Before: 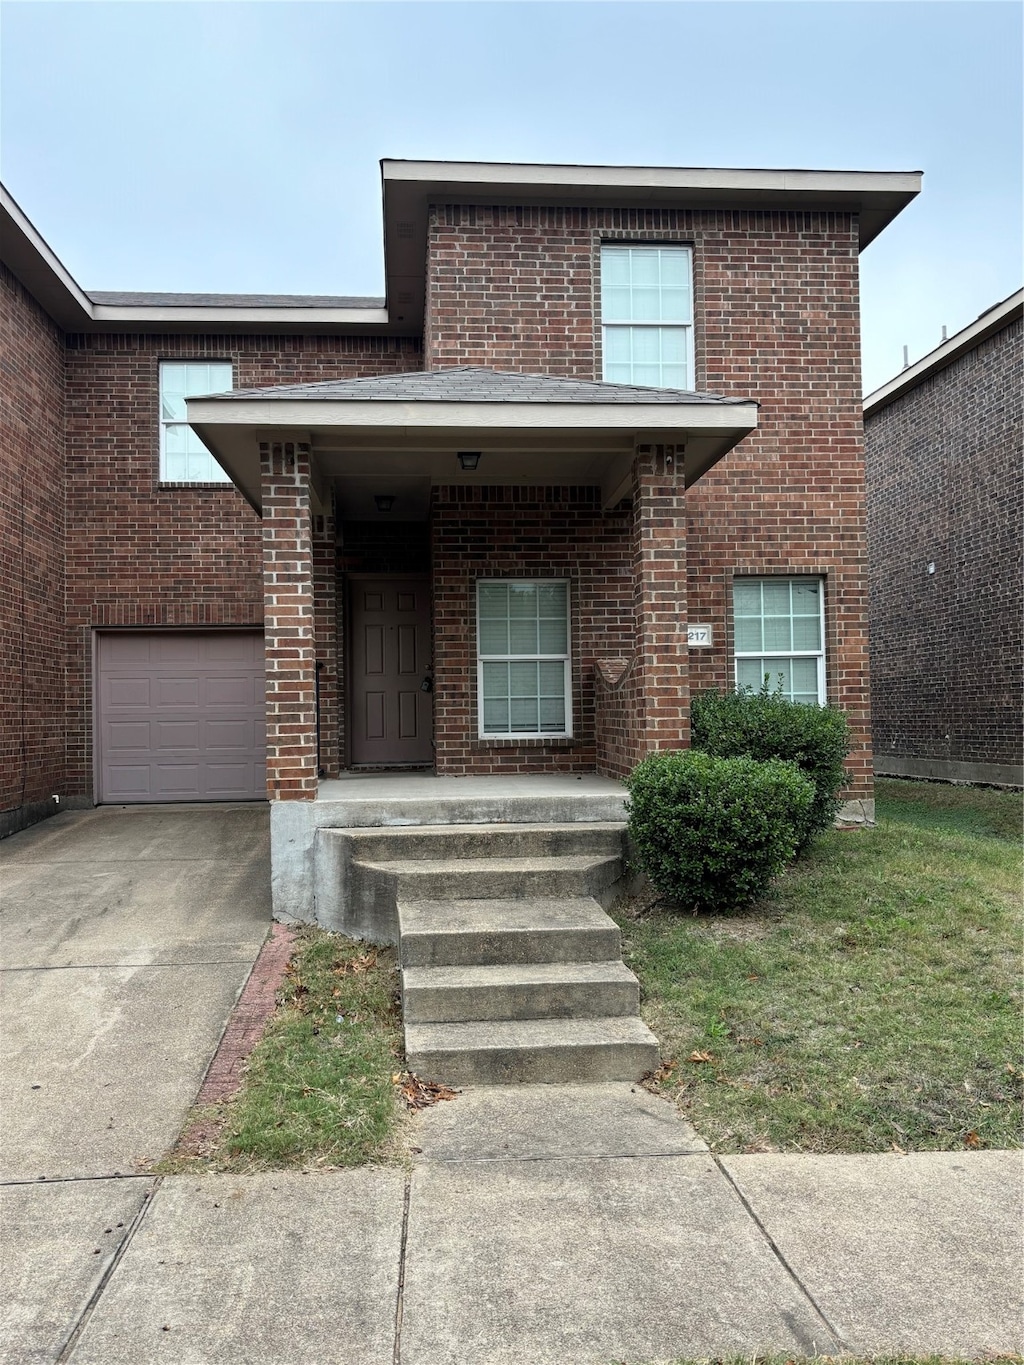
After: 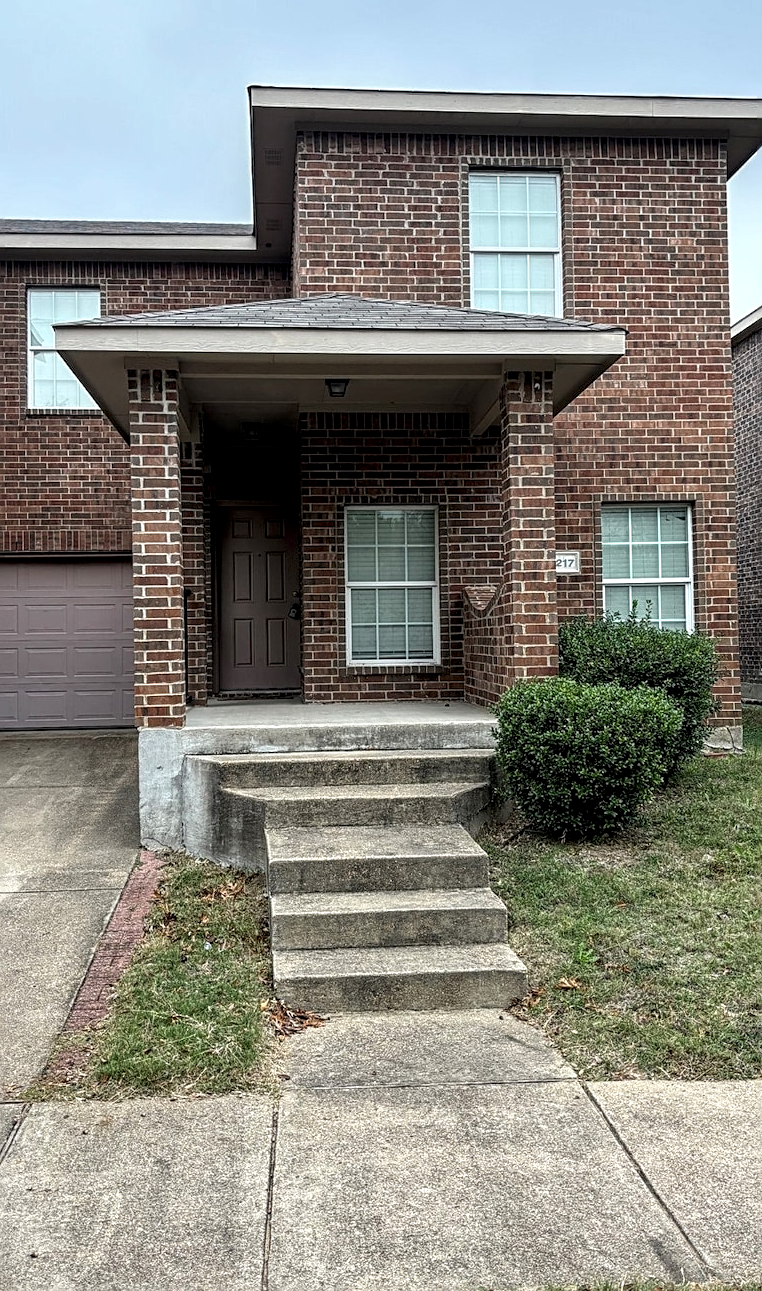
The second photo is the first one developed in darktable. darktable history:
crop and rotate: left 12.922%, top 5.403%, right 12.616%
sharpen: on, module defaults
local contrast: detail 144%
